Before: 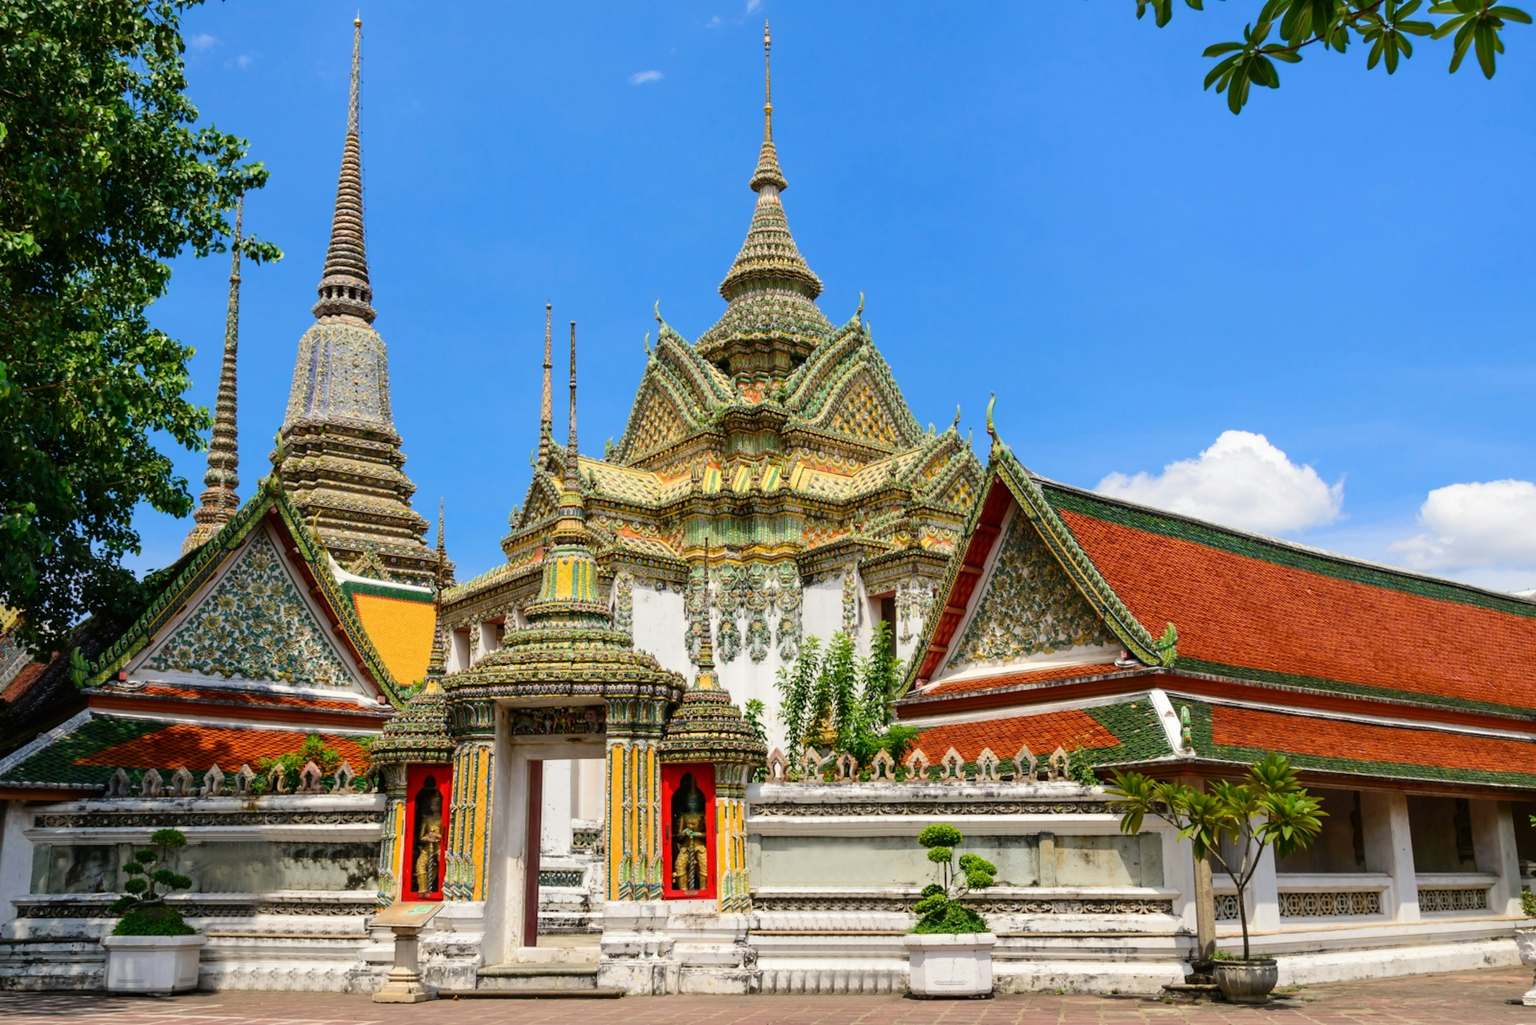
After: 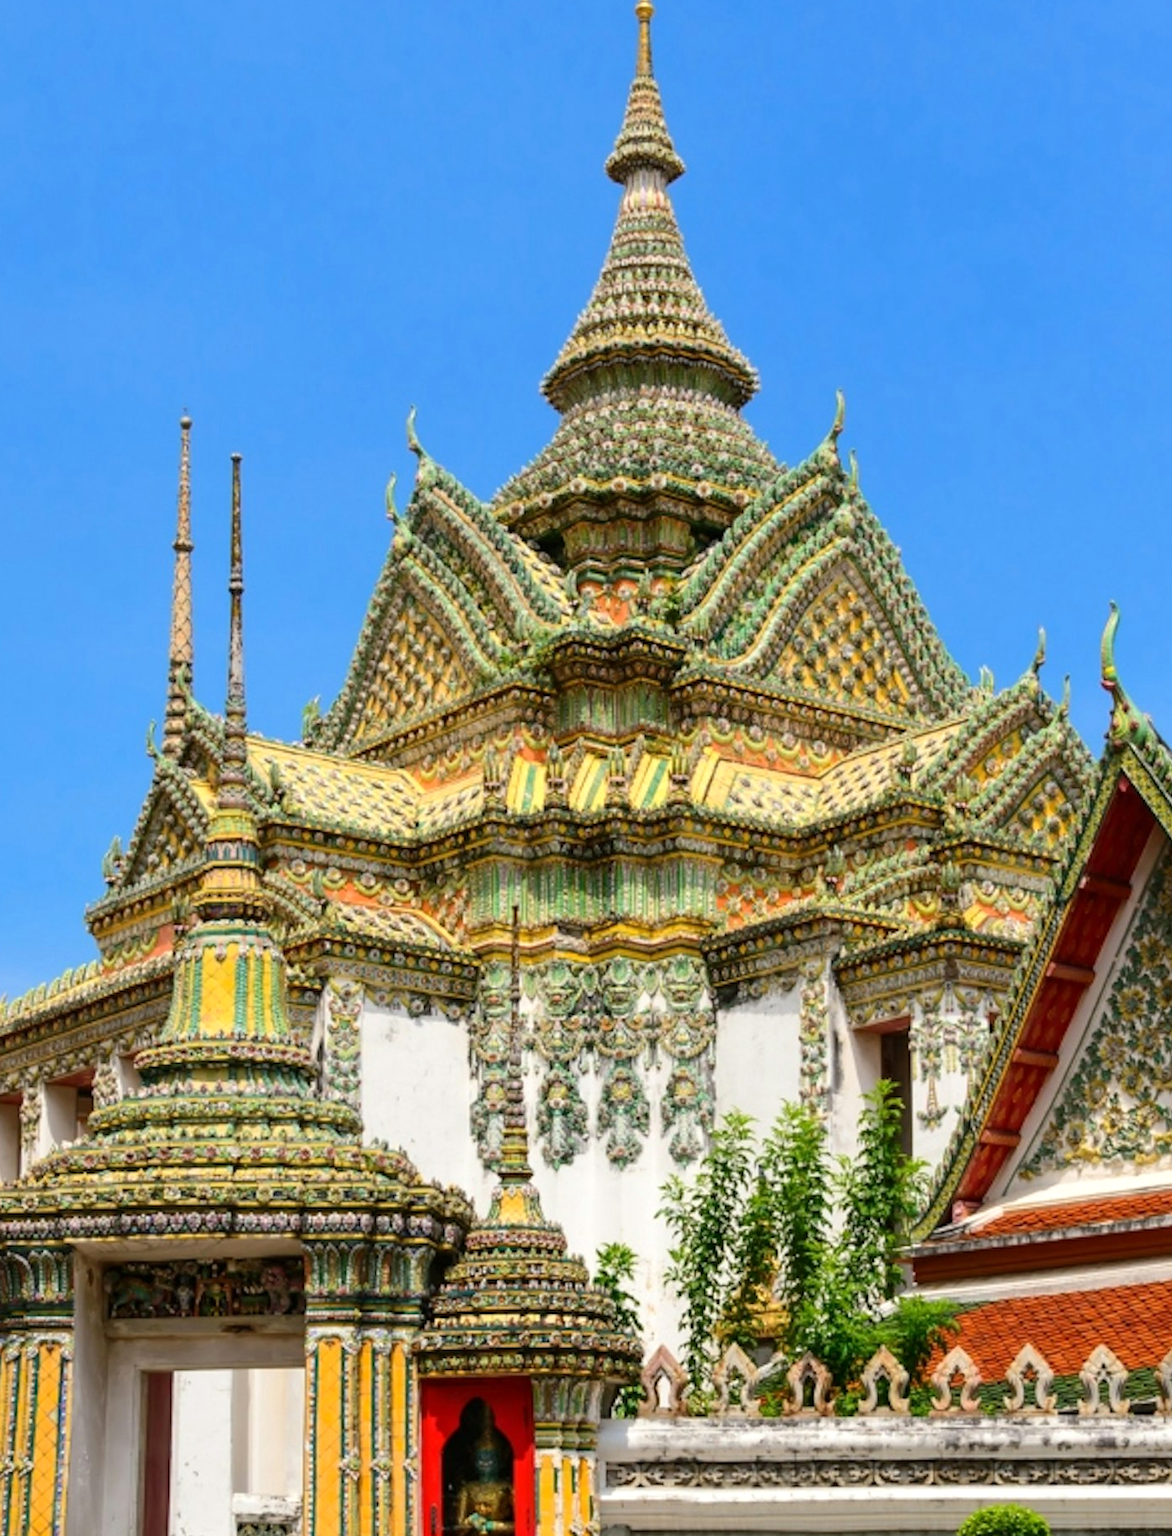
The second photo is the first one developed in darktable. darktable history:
crop and rotate: left 29.954%, top 10.183%, right 33.513%, bottom 18.127%
exposure: exposure 0.123 EV, compensate highlight preservation false
